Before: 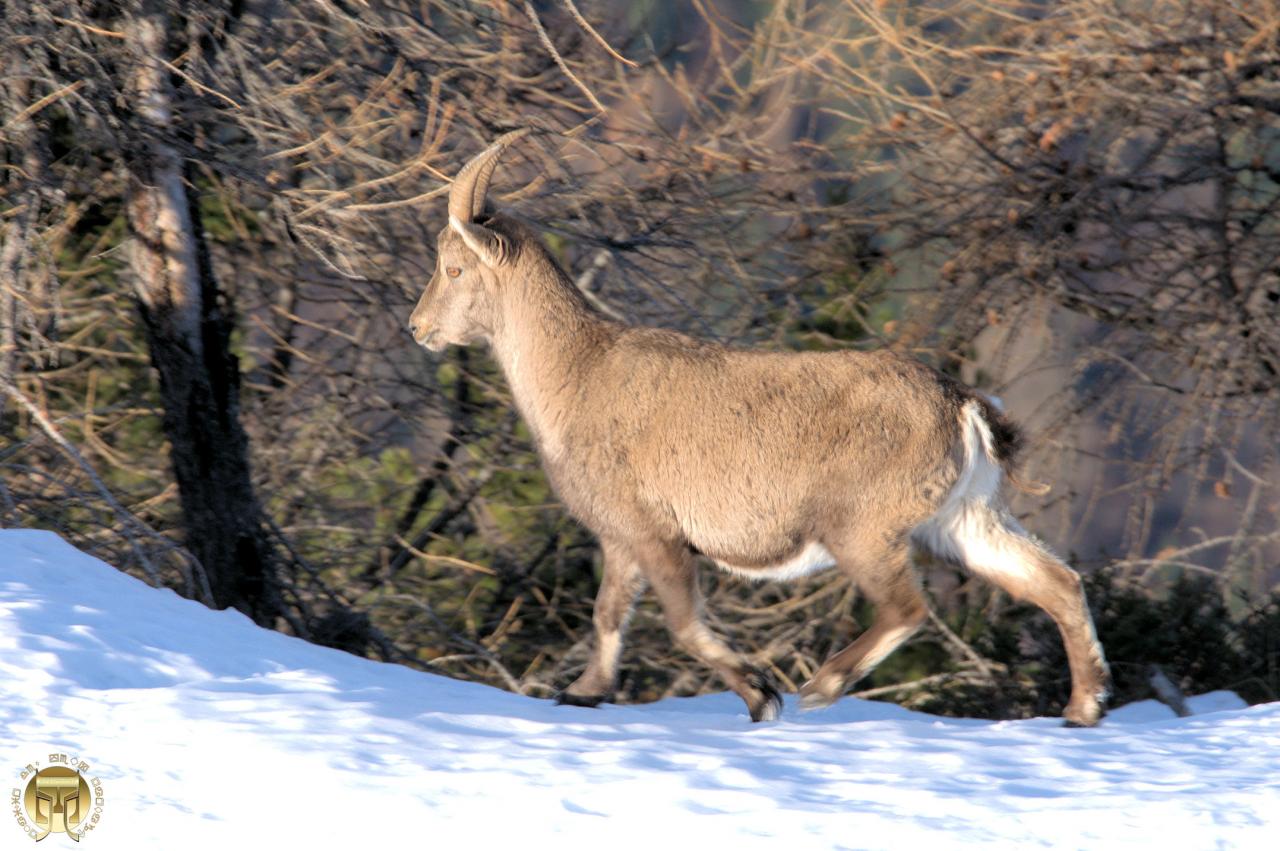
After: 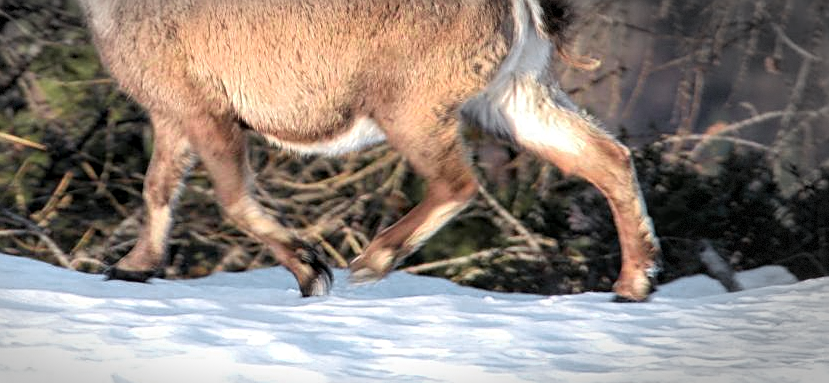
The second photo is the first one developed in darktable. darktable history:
color zones: curves: ch0 [(0, 0.533) (0.126, 0.533) (0.234, 0.533) (0.368, 0.357) (0.5, 0.5) (0.625, 0.5) (0.74, 0.637) (0.875, 0.5)]; ch1 [(0.004, 0.708) (0.129, 0.662) (0.25, 0.5) (0.375, 0.331) (0.496, 0.396) (0.625, 0.649) (0.739, 0.26) (0.875, 0.5) (1, 0.478)]; ch2 [(0, 0.409) (0.132, 0.403) (0.236, 0.558) (0.379, 0.448) (0.5, 0.5) (0.625, 0.5) (0.691, 0.39) (0.875, 0.5)]
vignetting: brightness -0.451, saturation -0.69, center (-0.149, 0.019), automatic ratio true, dithering 8-bit output
tone curve: curves: ch0 [(0, 0) (0.003, 0.014) (0.011, 0.014) (0.025, 0.022) (0.044, 0.041) (0.069, 0.063) (0.1, 0.086) (0.136, 0.118) (0.177, 0.161) (0.224, 0.211) (0.277, 0.262) (0.335, 0.323) (0.399, 0.384) (0.468, 0.459) (0.543, 0.54) (0.623, 0.624) (0.709, 0.711) (0.801, 0.796) (0.898, 0.879) (1, 1)], color space Lab, independent channels, preserve colors none
crop and rotate: left 35.205%, top 50.12%, bottom 4.822%
local contrast: on, module defaults
sharpen: on, module defaults
